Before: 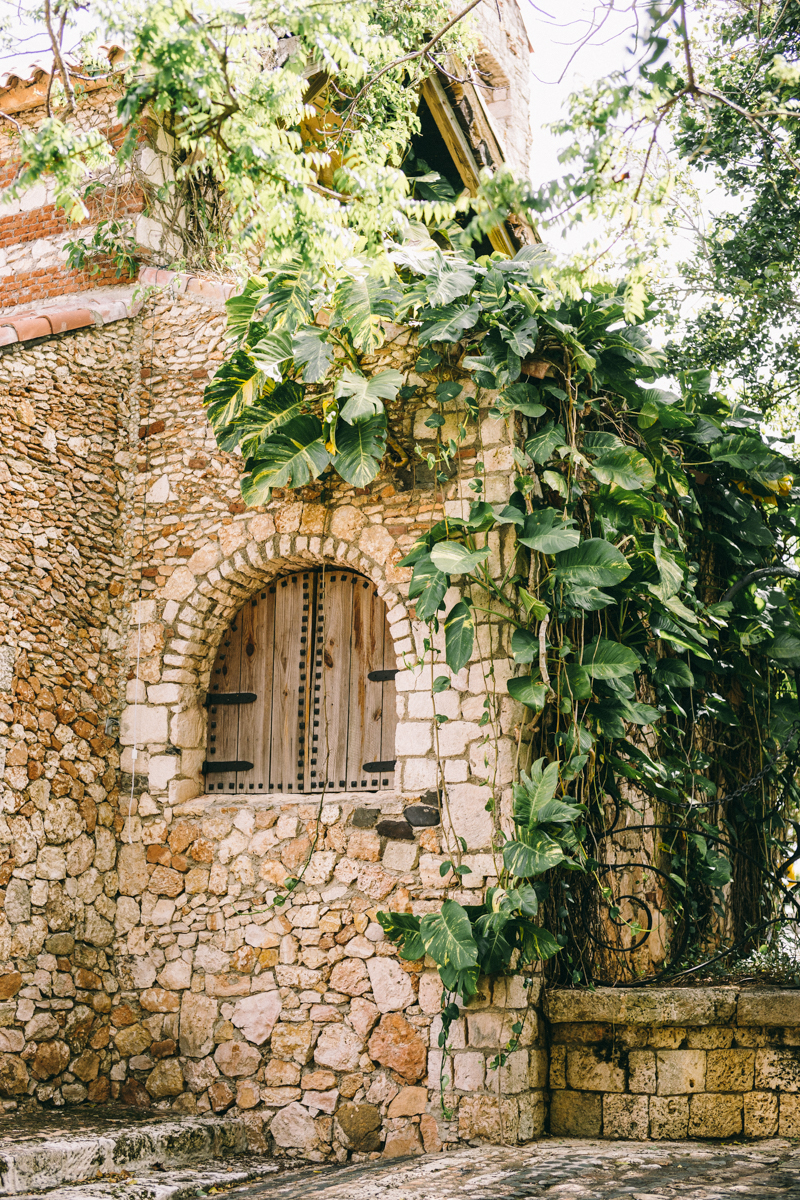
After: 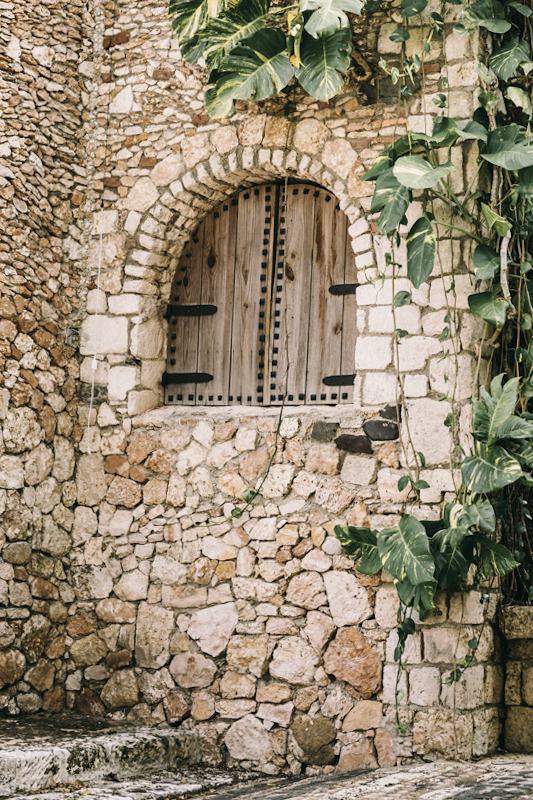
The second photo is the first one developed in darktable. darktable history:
crop and rotate: angle -0.82°, left 3.85%, top 31.828%, right 27.992%
contrast brightness saturation: contrast 0.1, saturation -0.36
